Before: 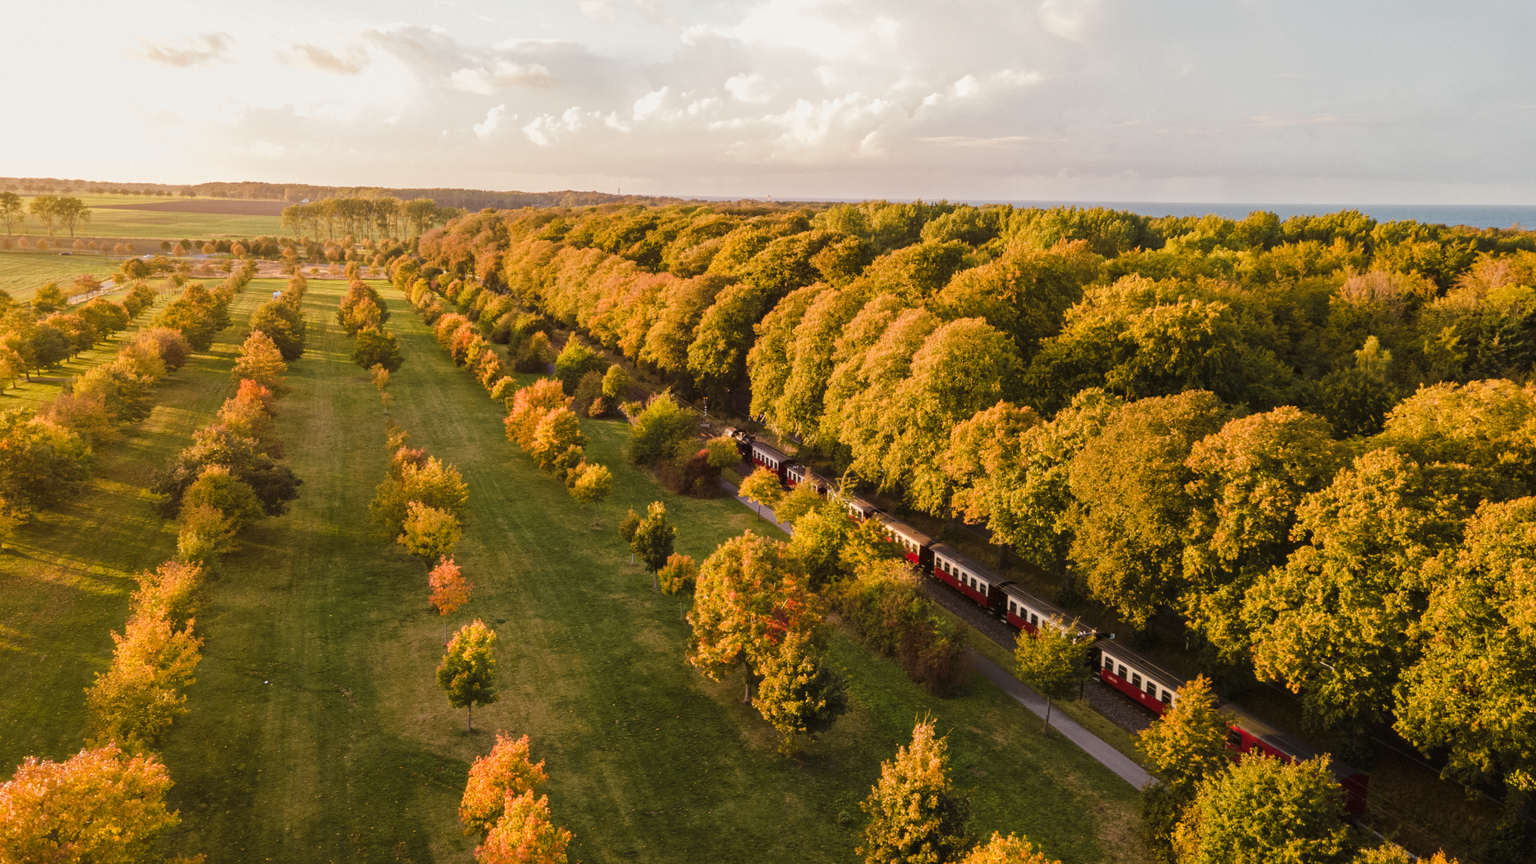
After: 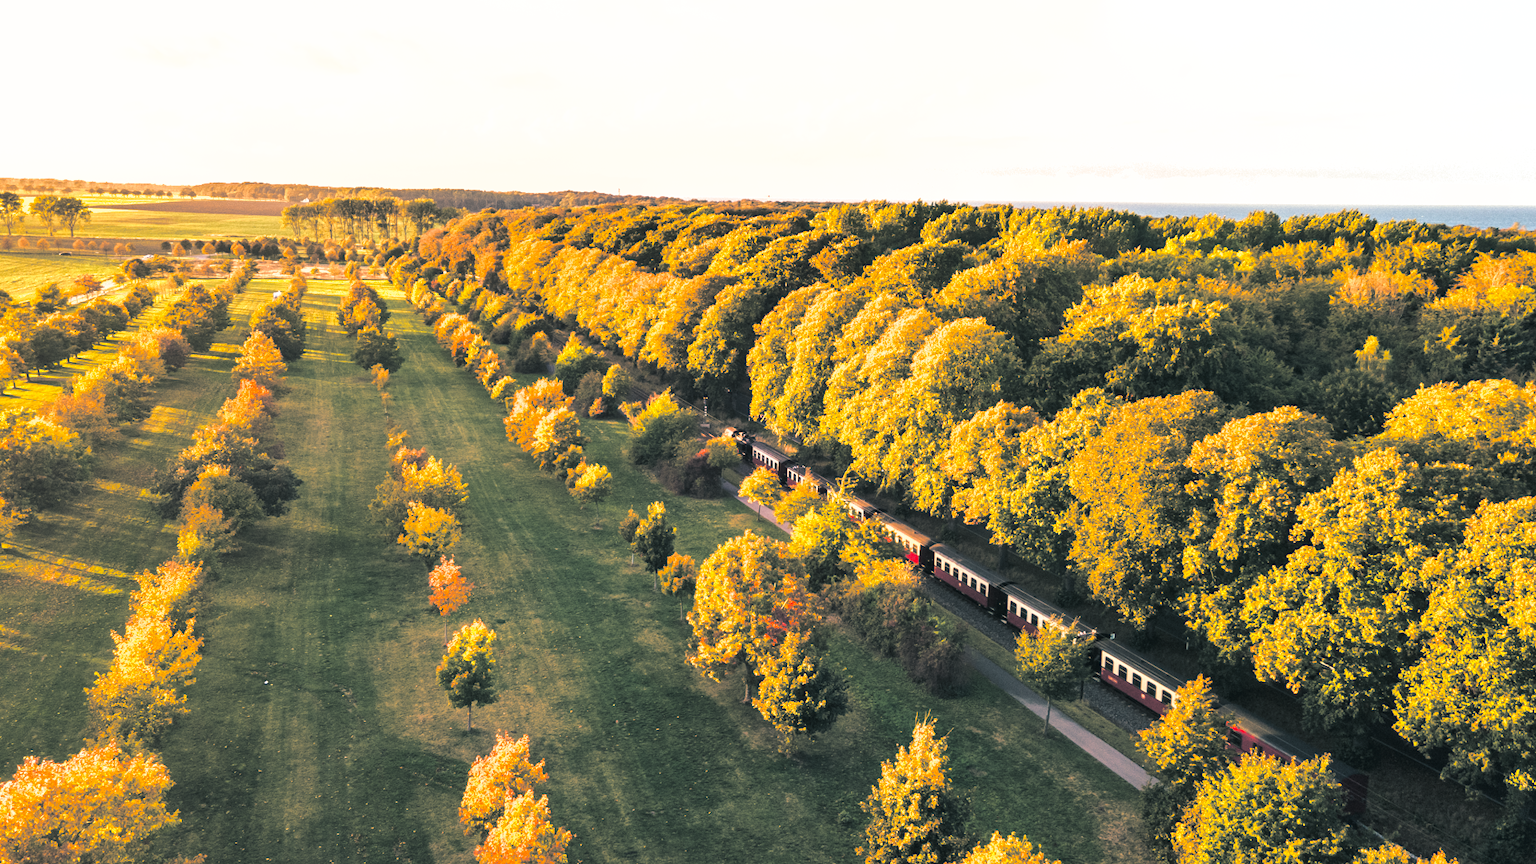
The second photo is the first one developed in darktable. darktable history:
contrast brightness saturation: saturation 0.1
split-toning: shadows › hue 205.2°, shadows › saturation 0.43, highlights › hue 54°, highlights › saturation 0.54
exposure: black level correction 0, exposure 0.95 EV, compensate exposure bias true, compensate highlight preservation false
shadows and highlights: low approximation 0.01, soften with gaussian
